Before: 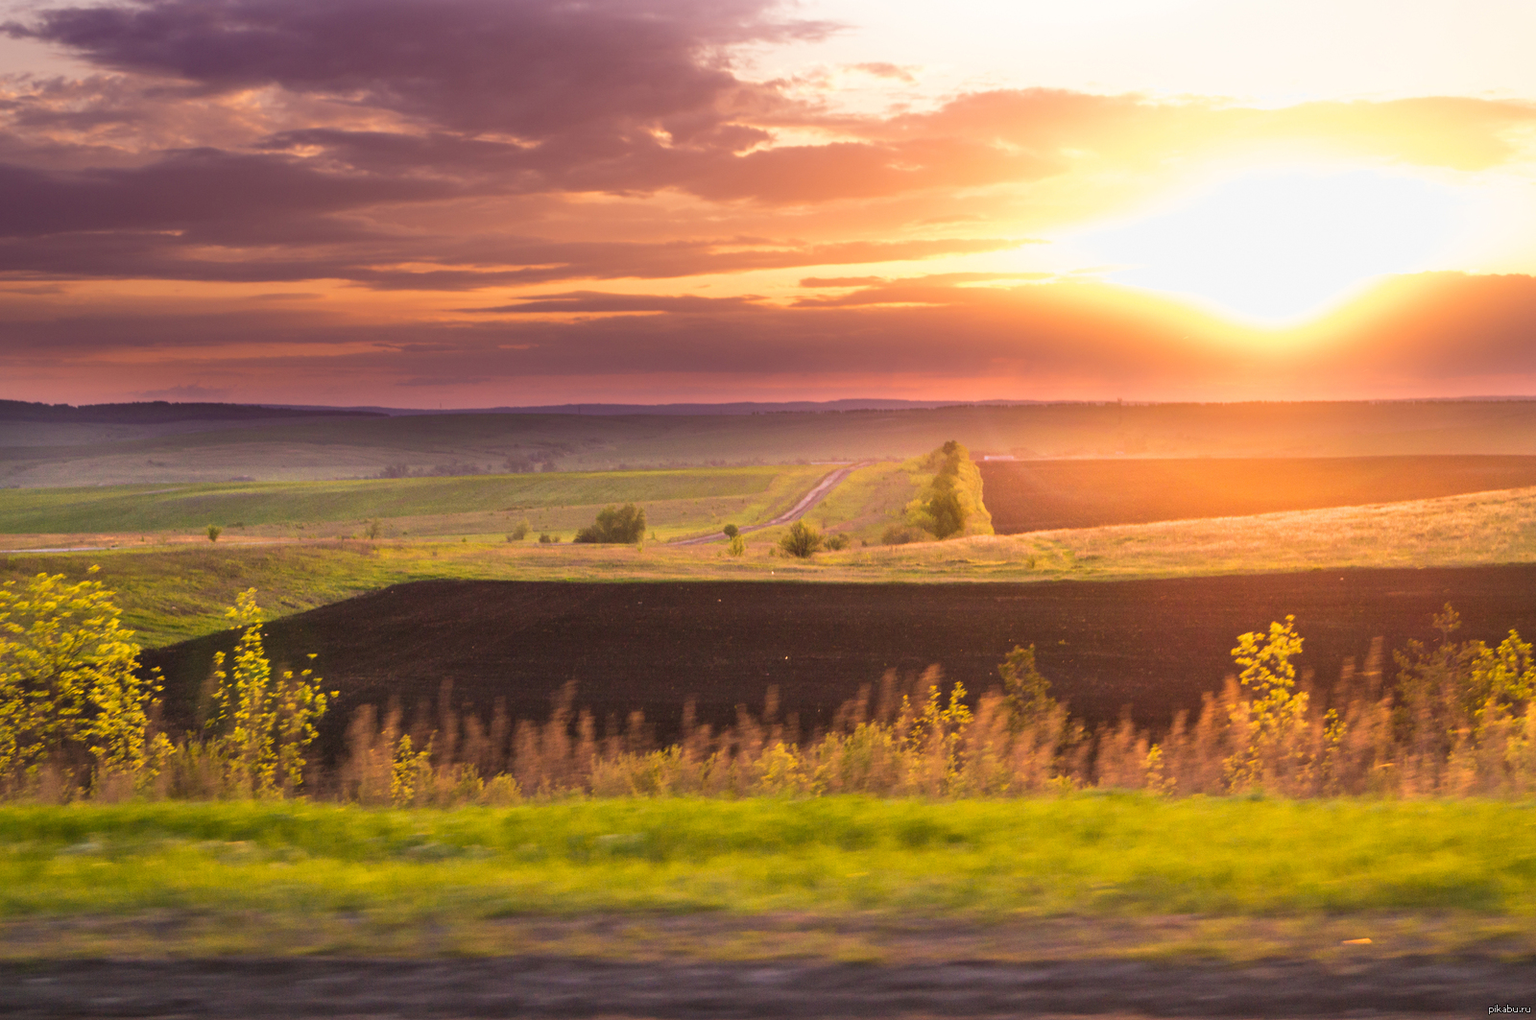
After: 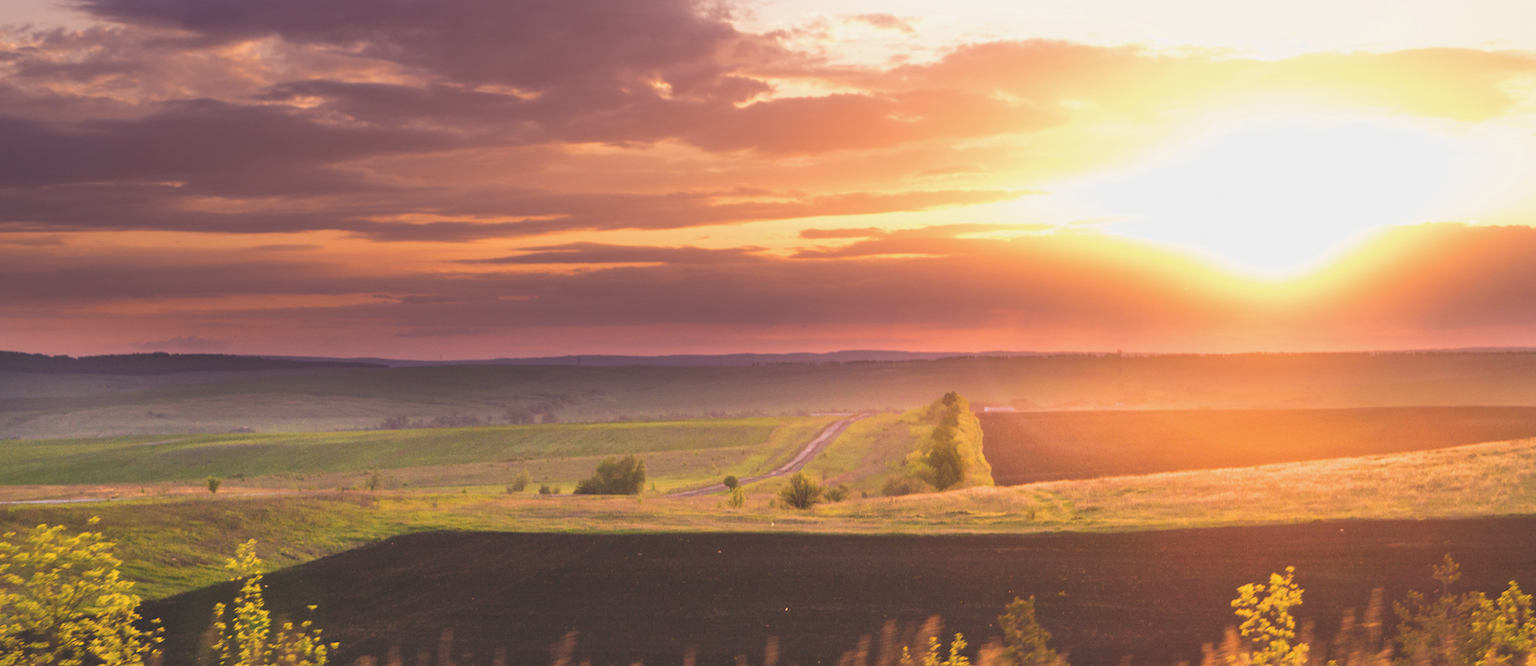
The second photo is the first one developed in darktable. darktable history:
crop and rotate: top 4.857%, bottom 29.852%
exposure: black level correction -0.024, exposure -0.121 EV, compensate highlight preservation false
